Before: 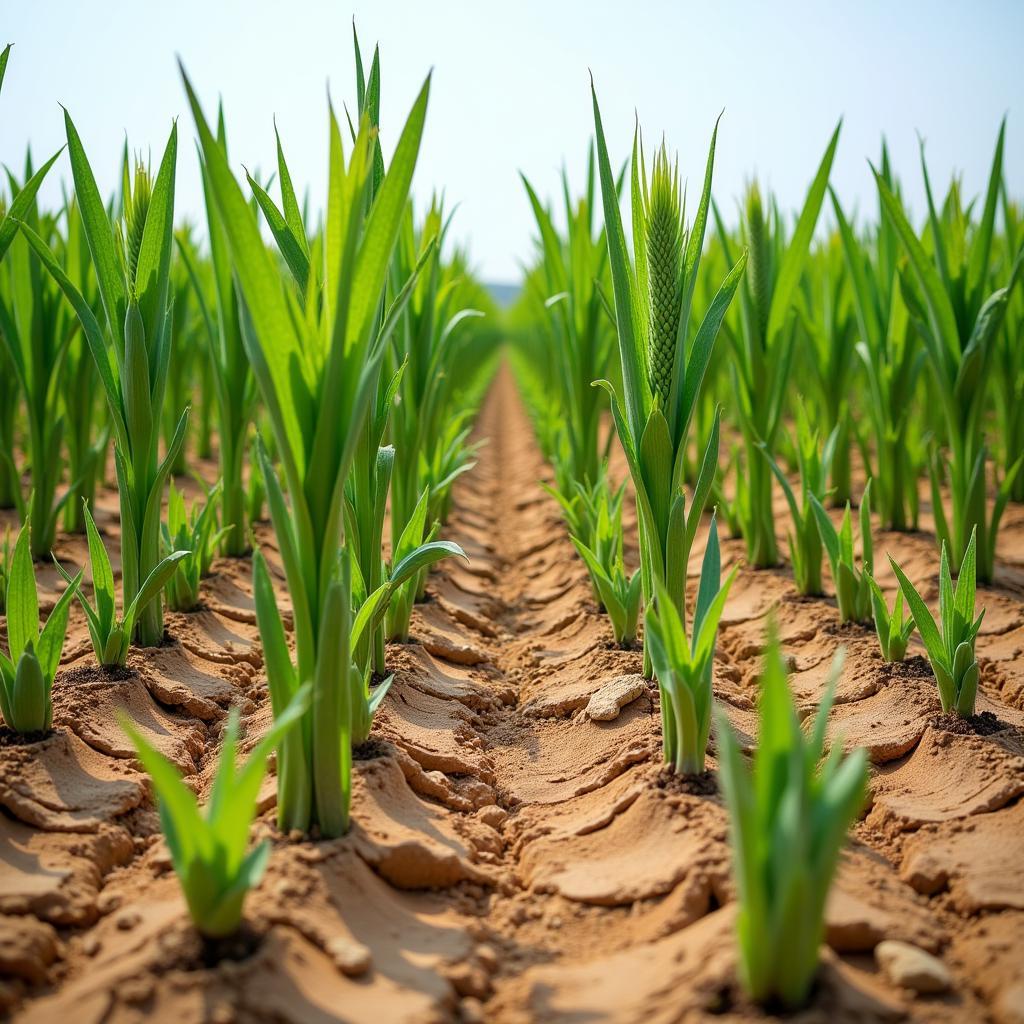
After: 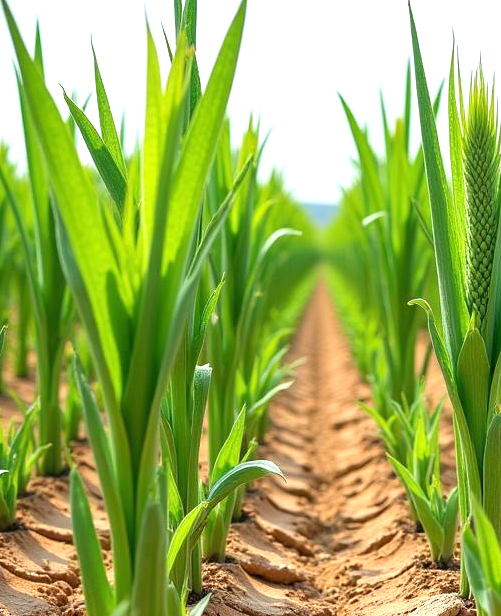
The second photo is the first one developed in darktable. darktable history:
exposure: black level correction 0, exposure 0.599 EV, compensate highlight preservation false
crop: left 17.906%, top 7.931%, right 33.095%, bottom 31.849%
